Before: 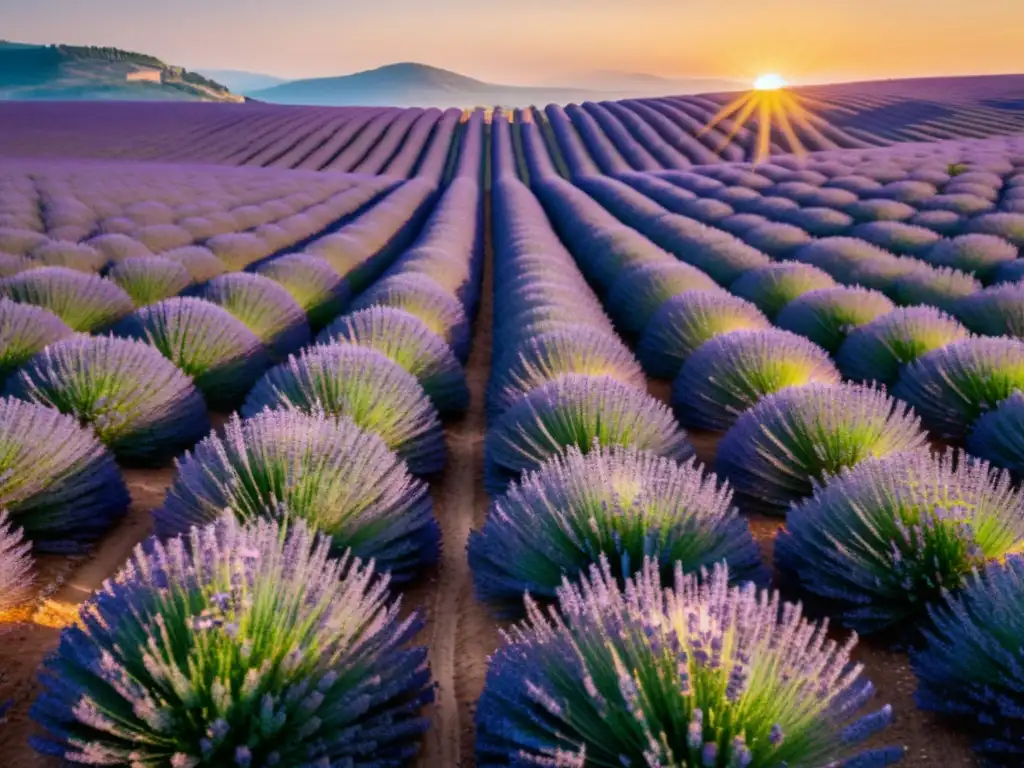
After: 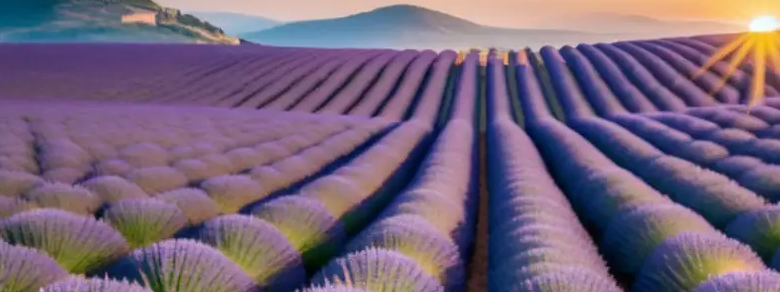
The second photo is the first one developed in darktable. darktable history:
color balance: contrast fulcrum 17.78%
crop: left 0.579%, top 7.627%, right 23.167%, bottom 54.275%
